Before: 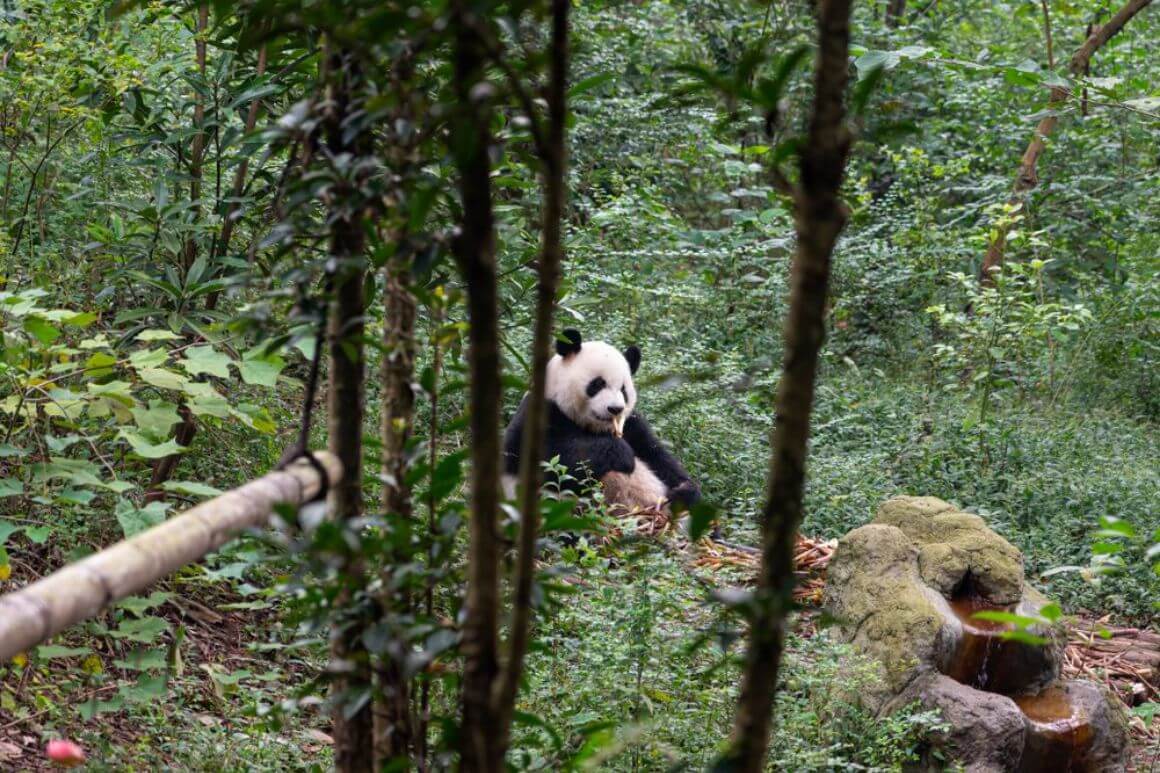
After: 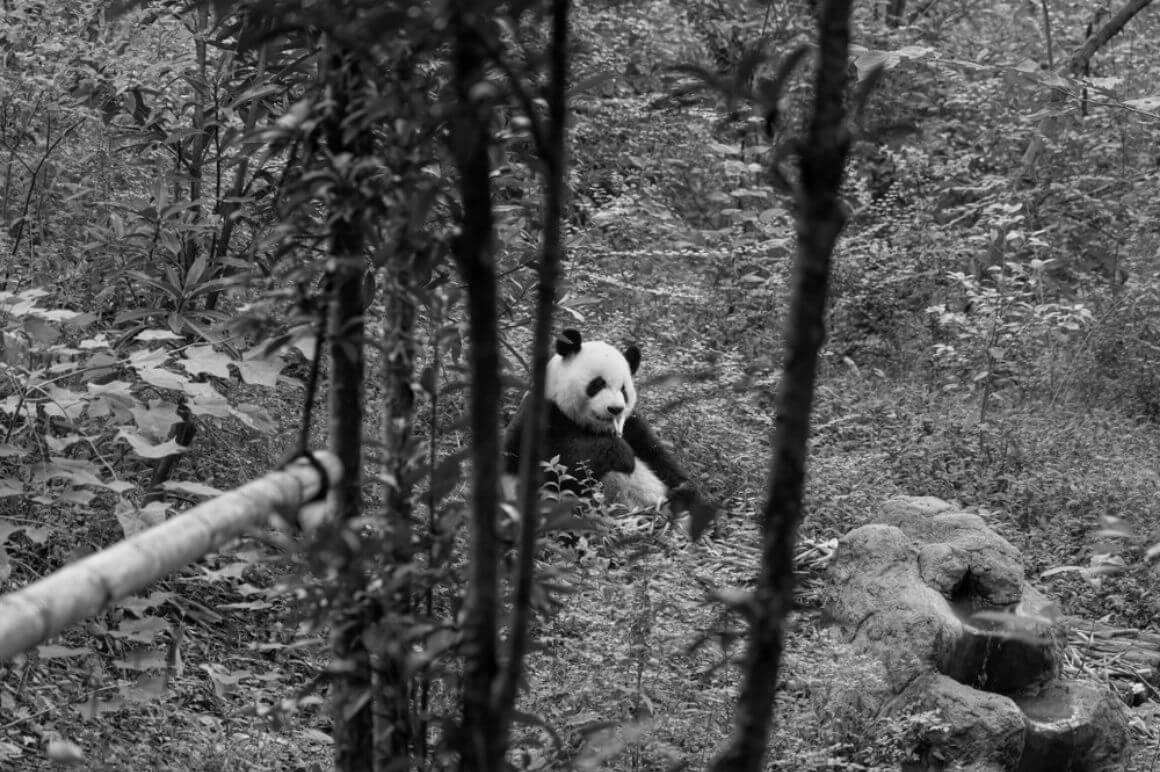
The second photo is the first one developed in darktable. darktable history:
monochrome: a 26.22, b 42.67, size 0.8
crop: bottom 0.071%
tone equalizer: on, module defaults
